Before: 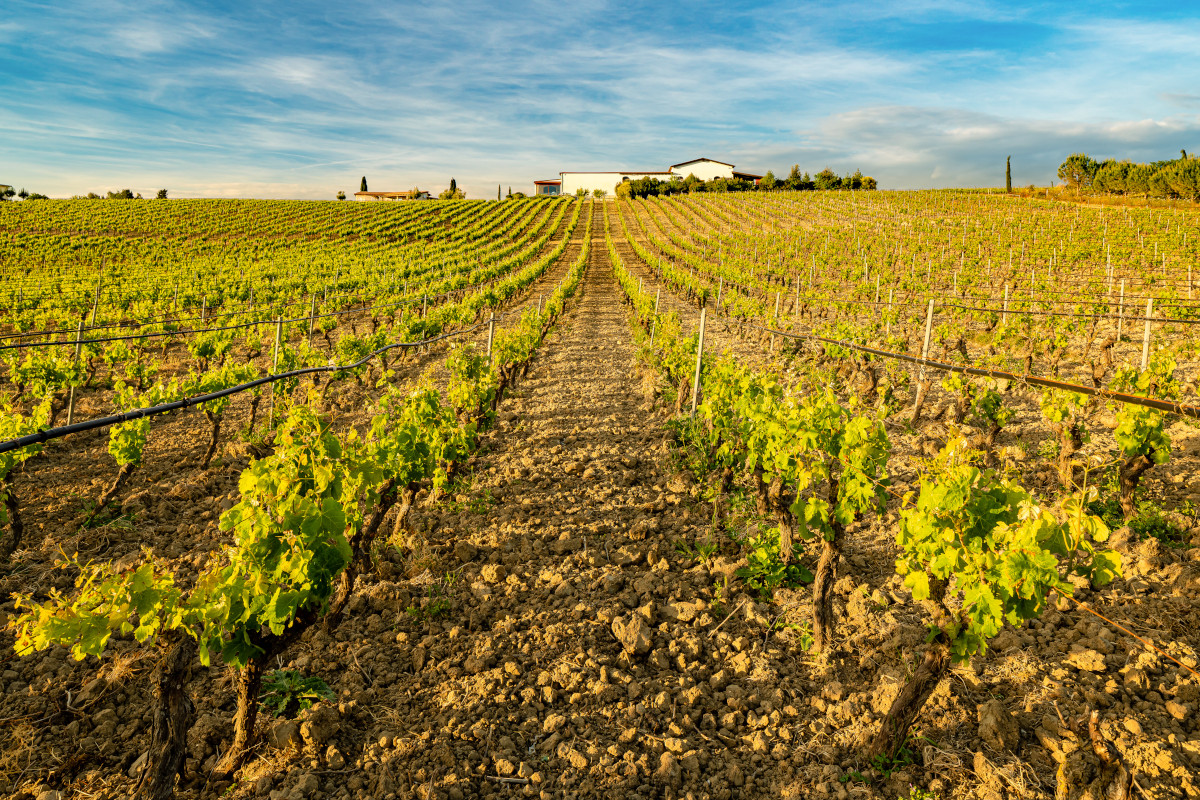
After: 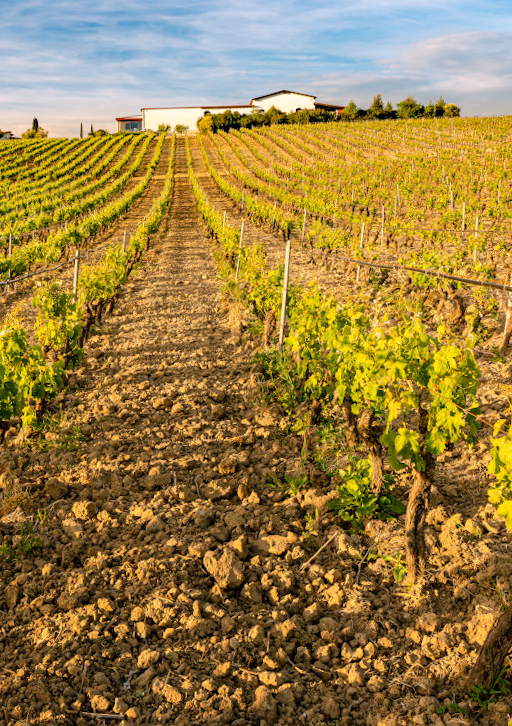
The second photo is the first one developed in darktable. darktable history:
crop: left 33.452%, top 6.025%, right 23.155%
white balance: red 1.05, blue 1.072
rotate and perspective: rotation -1.32°, lens shift (horizontal) -0.031, crop left 0.015, crop right 0.985, crop top 0.047, crop bottom 0.982
